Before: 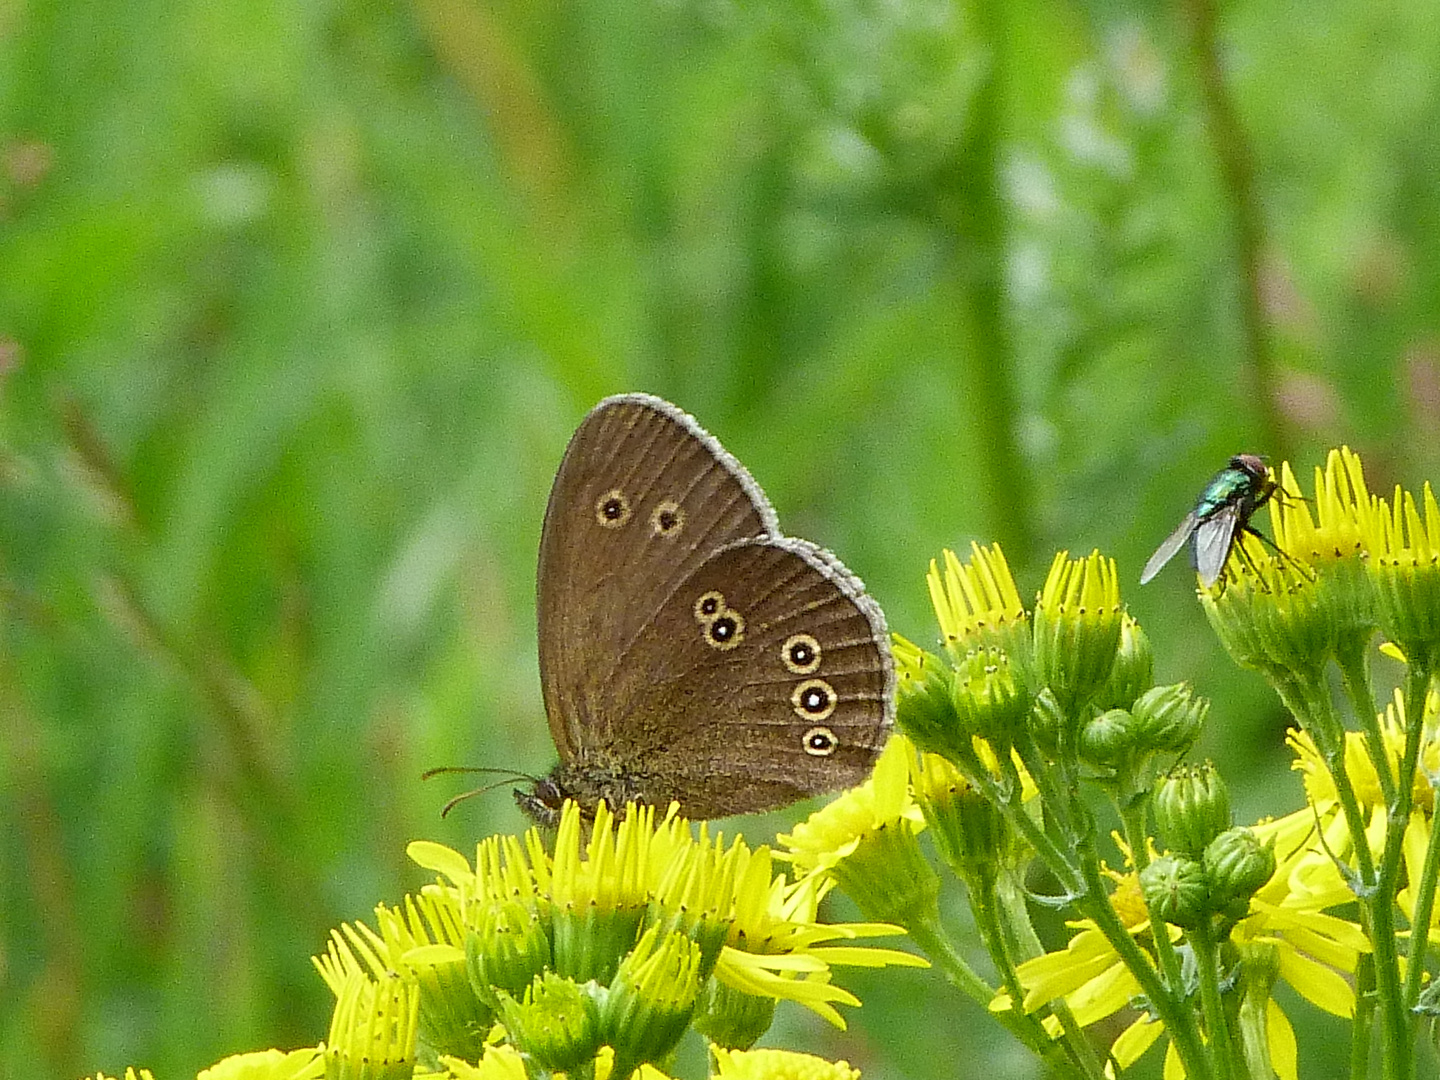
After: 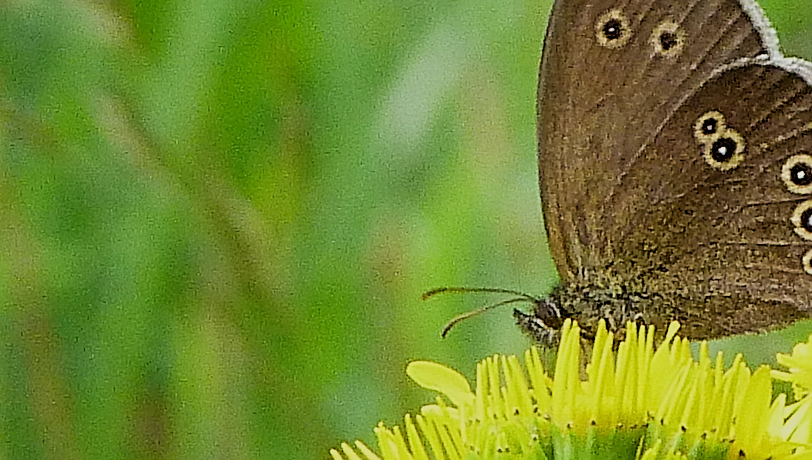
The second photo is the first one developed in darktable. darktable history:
sharpen: on, module defaults
crop: top 44.483%, right 43.593%, bottom 12.892%
filmic rgb: black relative exposure -7.65 EV, white relative exposure 4.56 EV, hardness 3.61, contrast 1.106
